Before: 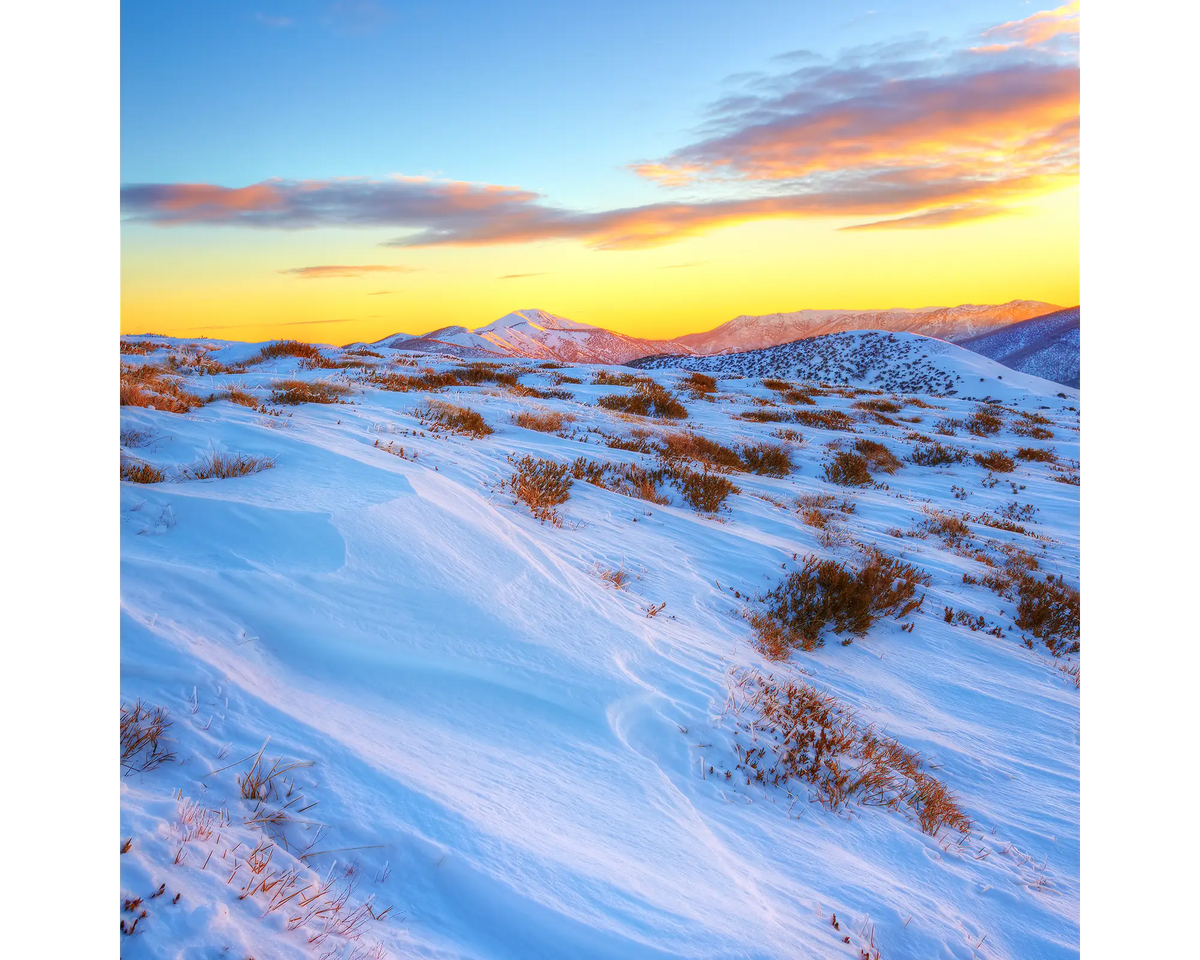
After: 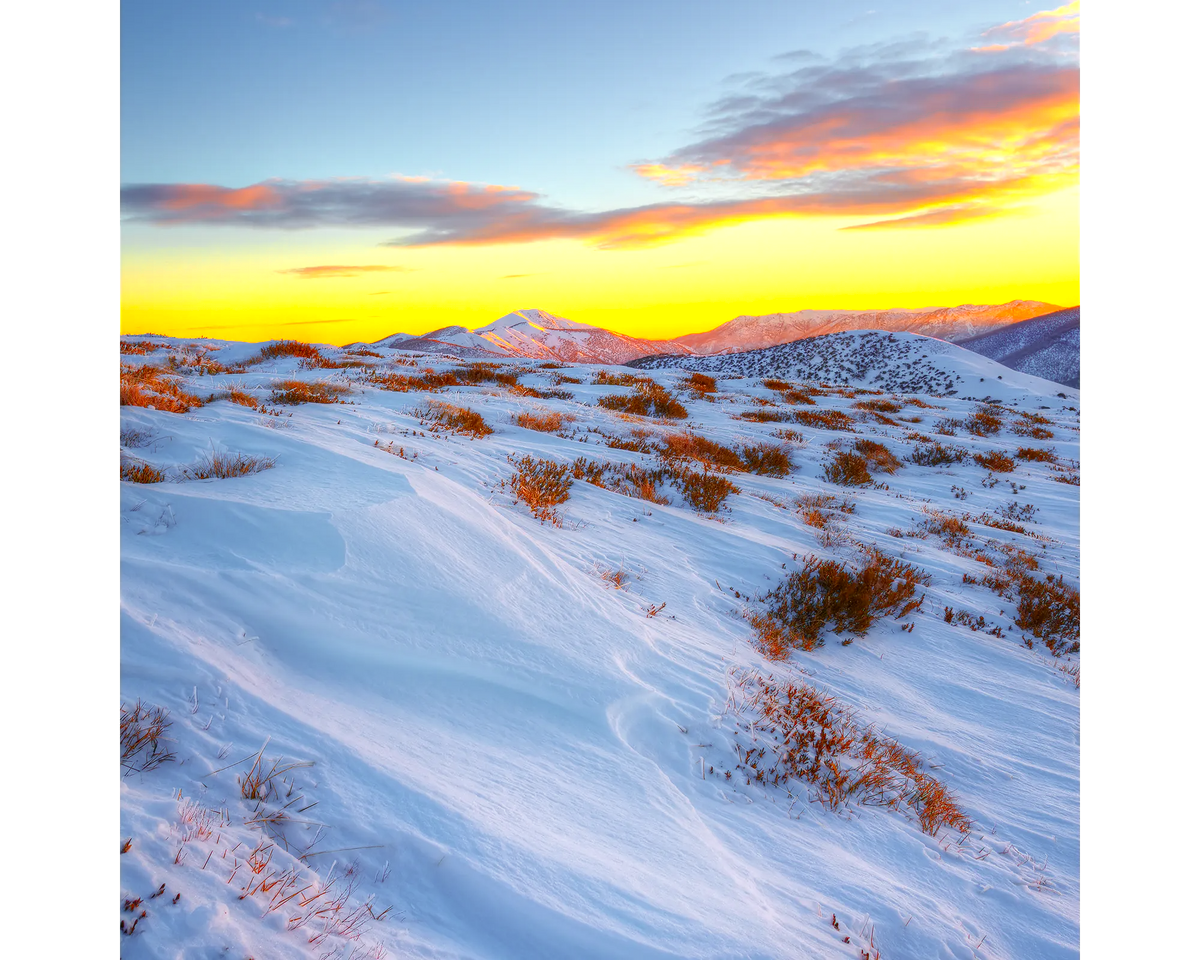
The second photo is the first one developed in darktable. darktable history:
color zones: curves: ch0 [(0, 0.511) (0.143, 0.531) (0.286, 0.56) (0.429, 0.5) (0.571, 0.5) (0.714, 0.5) (0.857, 0.5) (1, 0.5)]; ch1 [(0, 0.525) (0.143, 0.705) (0.286, 0.715) (0.429, 0.35) (0.571, 0.35) (0.714, 0.35) (0.857, 0.4) (1, 0.4)]; ch2 [(0, 0.572) (0.143, 0.512) (0.286, 0.473) (0.429, 0.45) (0.571, 0.5) (0.714, 0.5) (0.857, 0.518) (1, 0.518)]
